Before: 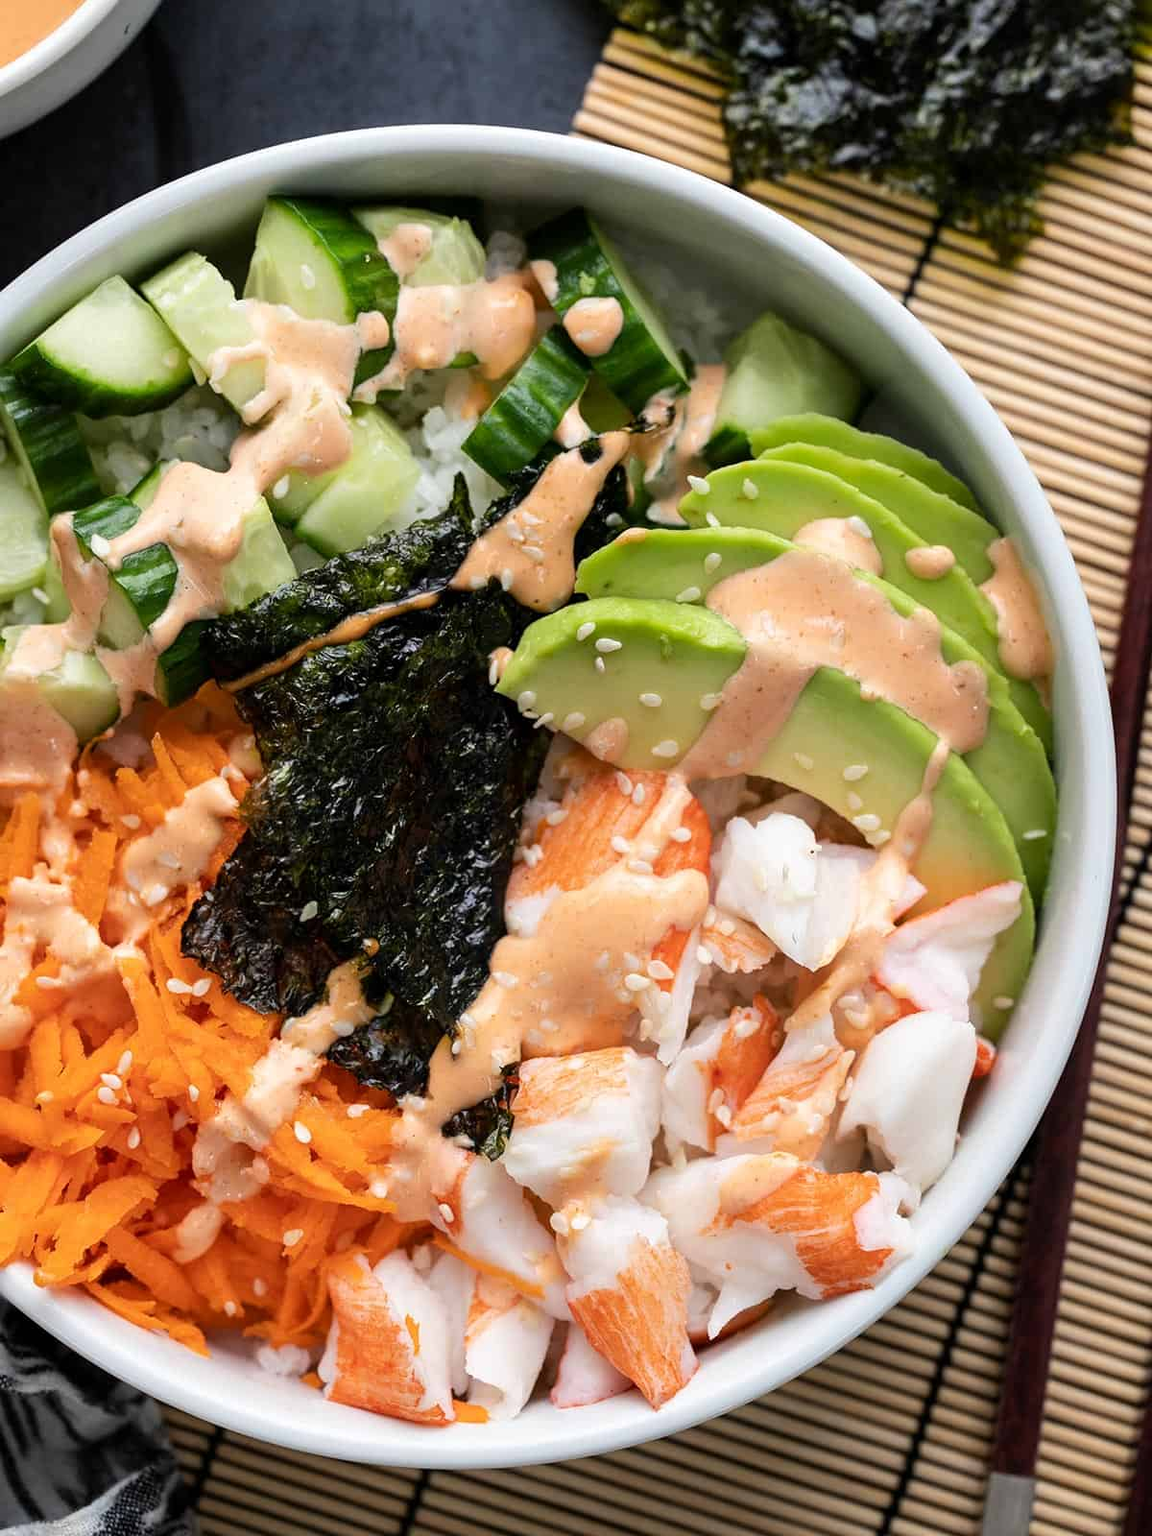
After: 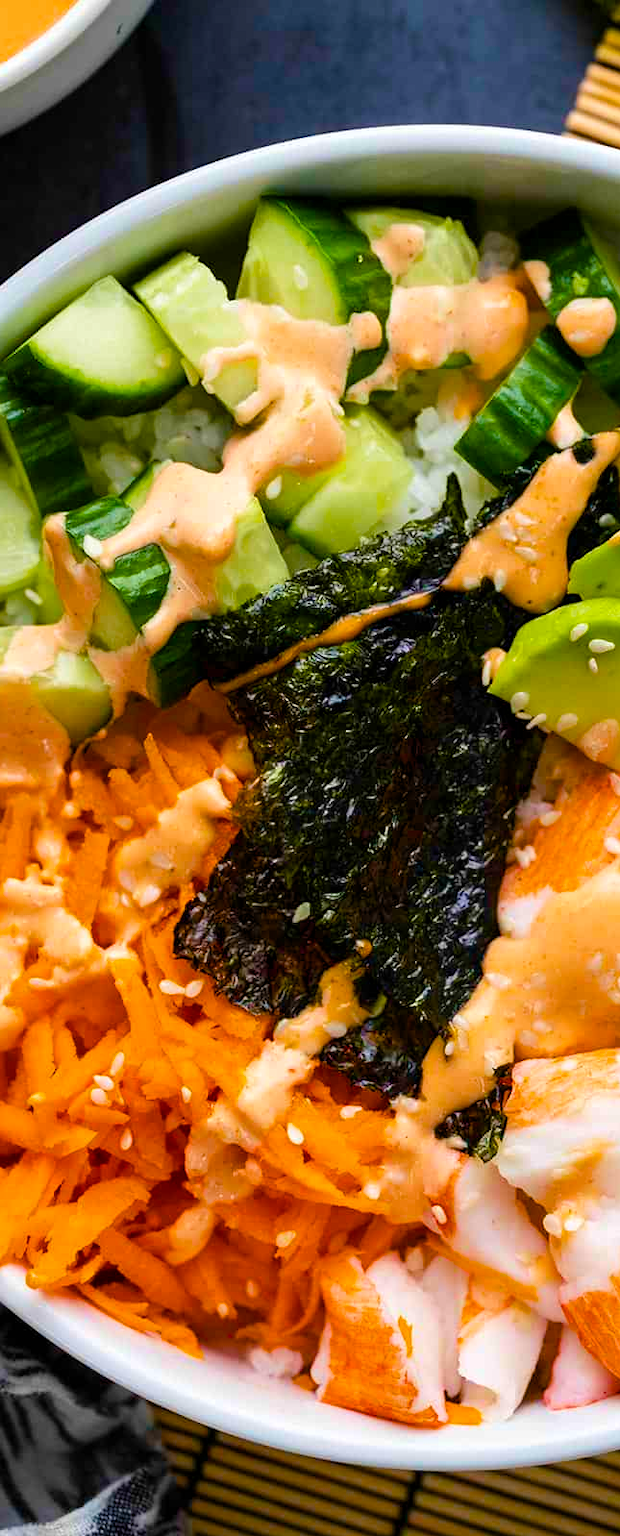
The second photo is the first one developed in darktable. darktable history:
crop: left 0.679%, right 45.449%, bottom 0.082%
color balance rgb: perceptual saturation grading › global saturation 44.428%, perceptual saturation grading › highlights -25.509%, perceptual saturation grading › shadows 49.54%, global vibrance 39.775%
velvia: on, module defaults
